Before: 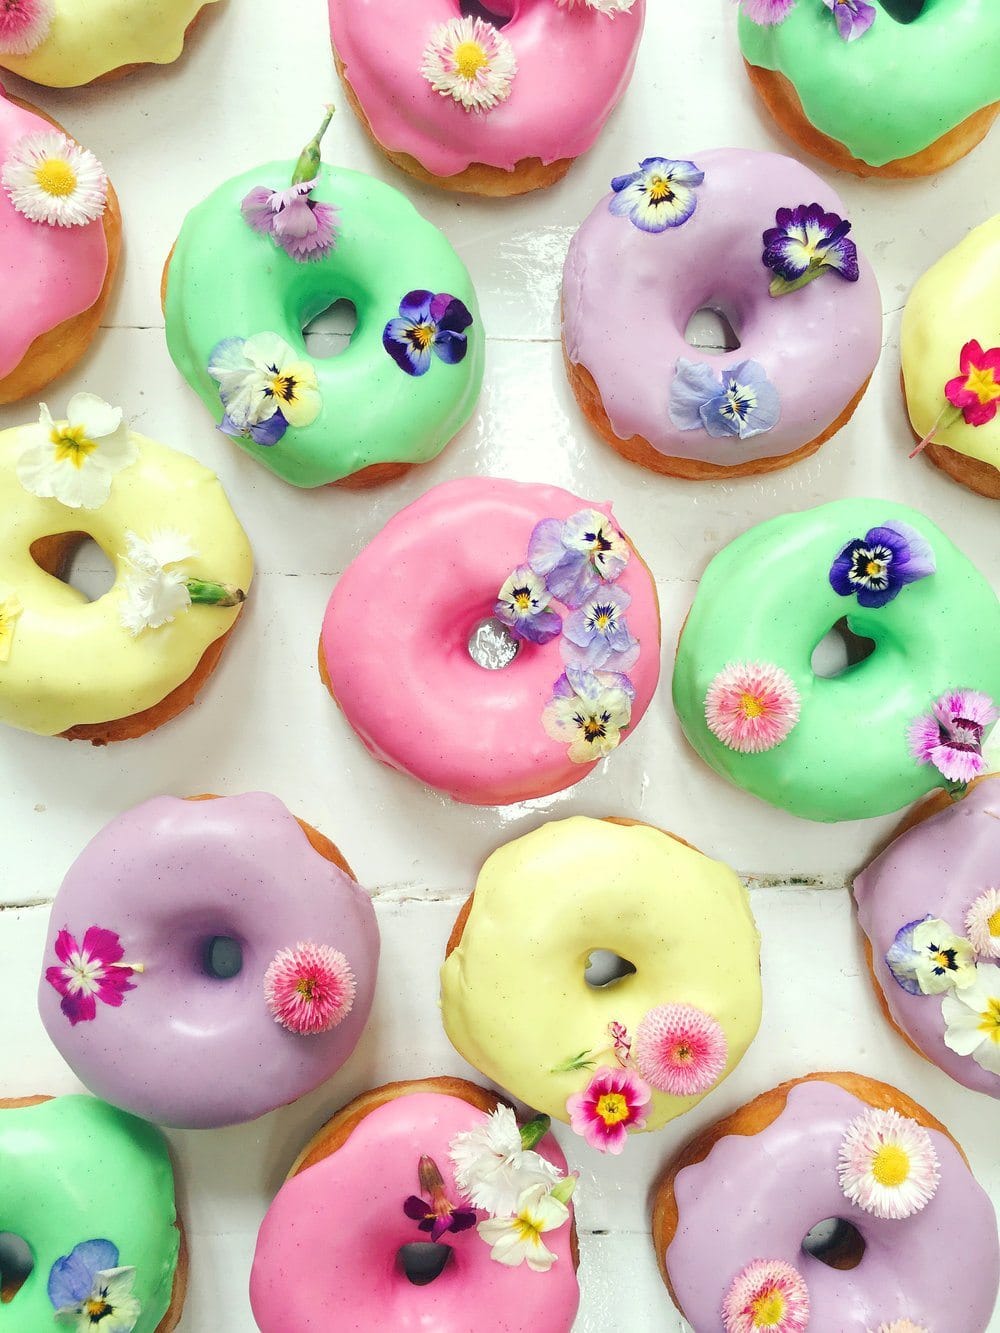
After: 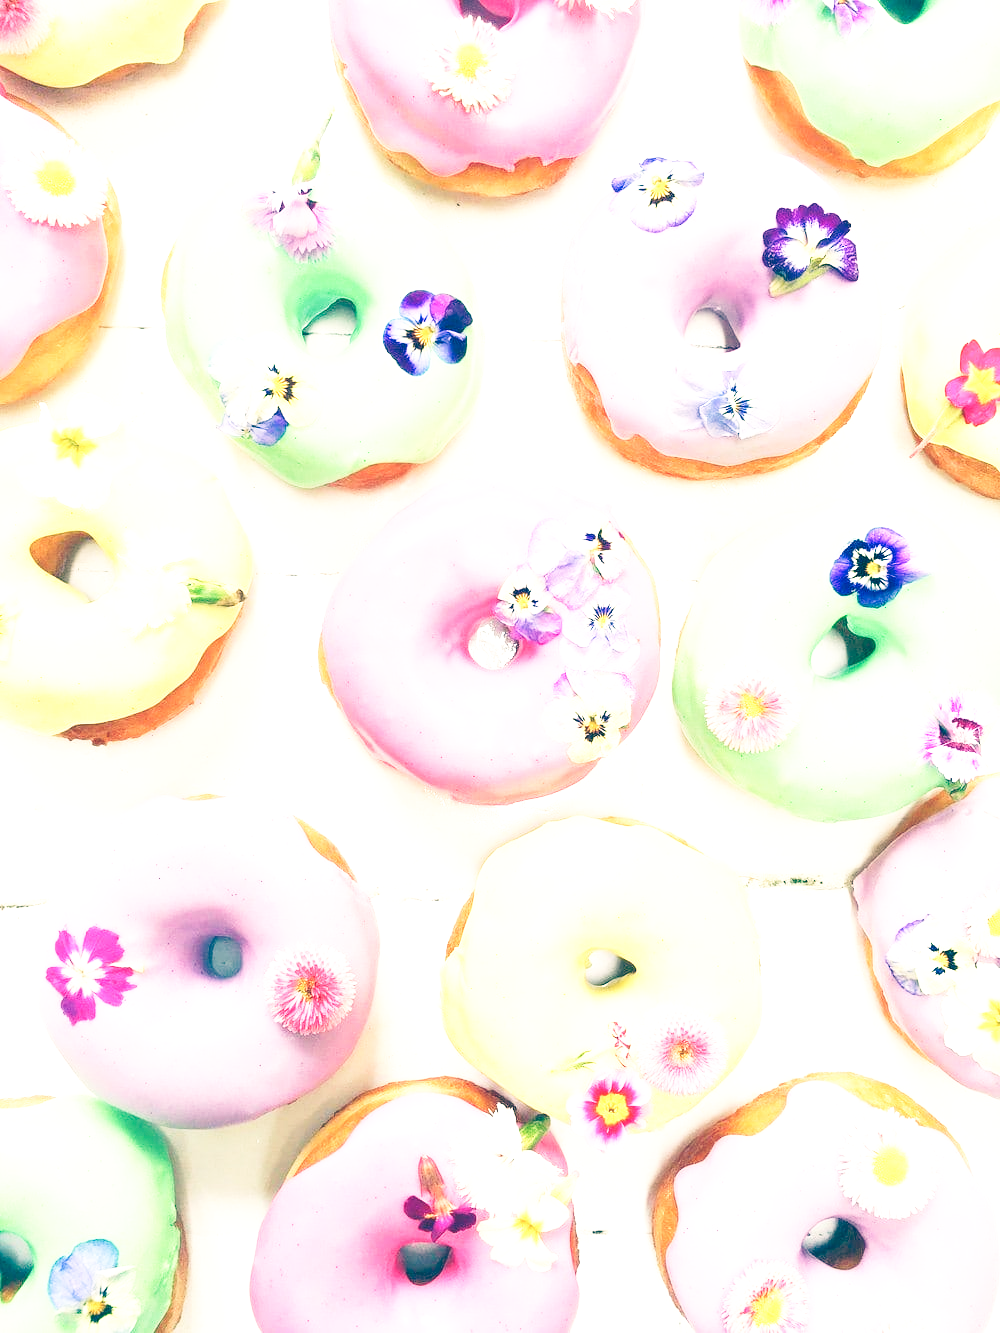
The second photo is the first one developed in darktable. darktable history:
exposure: black level correction 0, exposure 0.953 EV, compensate exposure bias true, compensate highlight preservation false
color balance: lift [1.006, 0.985, 1.002, 1.015], gamma [1, 0.953, 1.008, 1.047], gain [1.076, 1.13, 1.004, 0.87]
base curve: curves: ch0 [(0, 0) (0.005, 0.002) (0.15, 0.3) (0.4, 0.7) (0.75, 0.95) (1, 1)], preserve colors none
